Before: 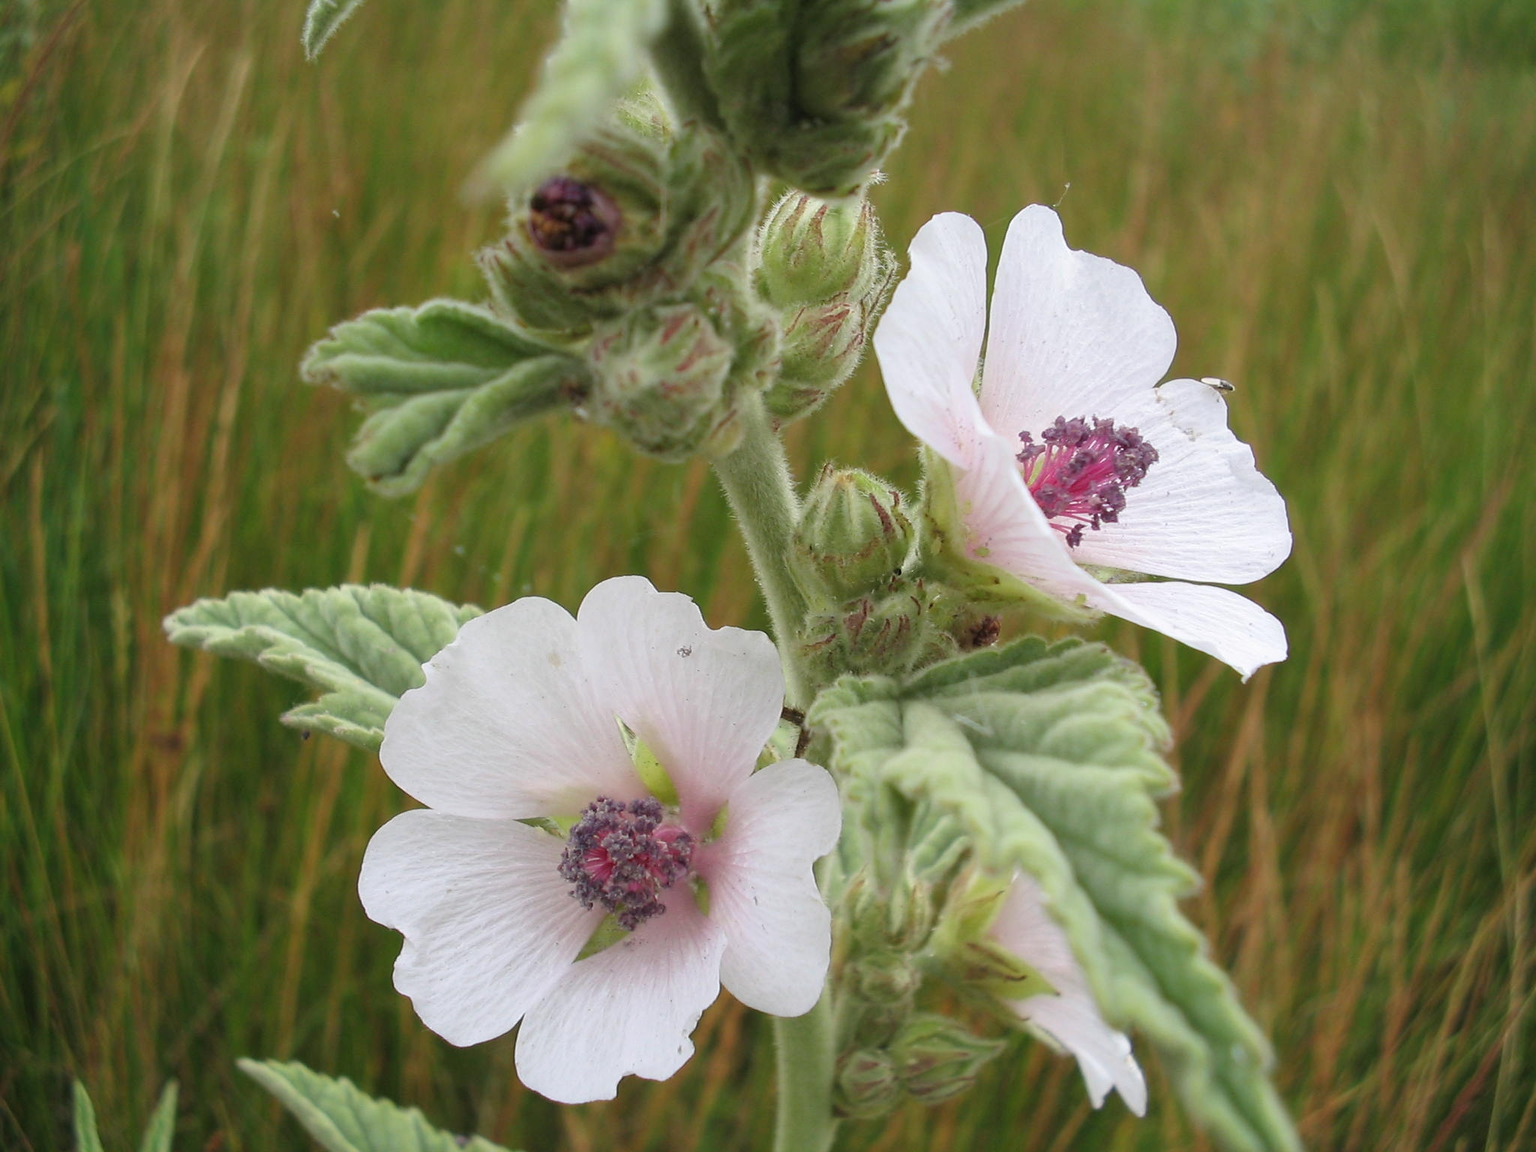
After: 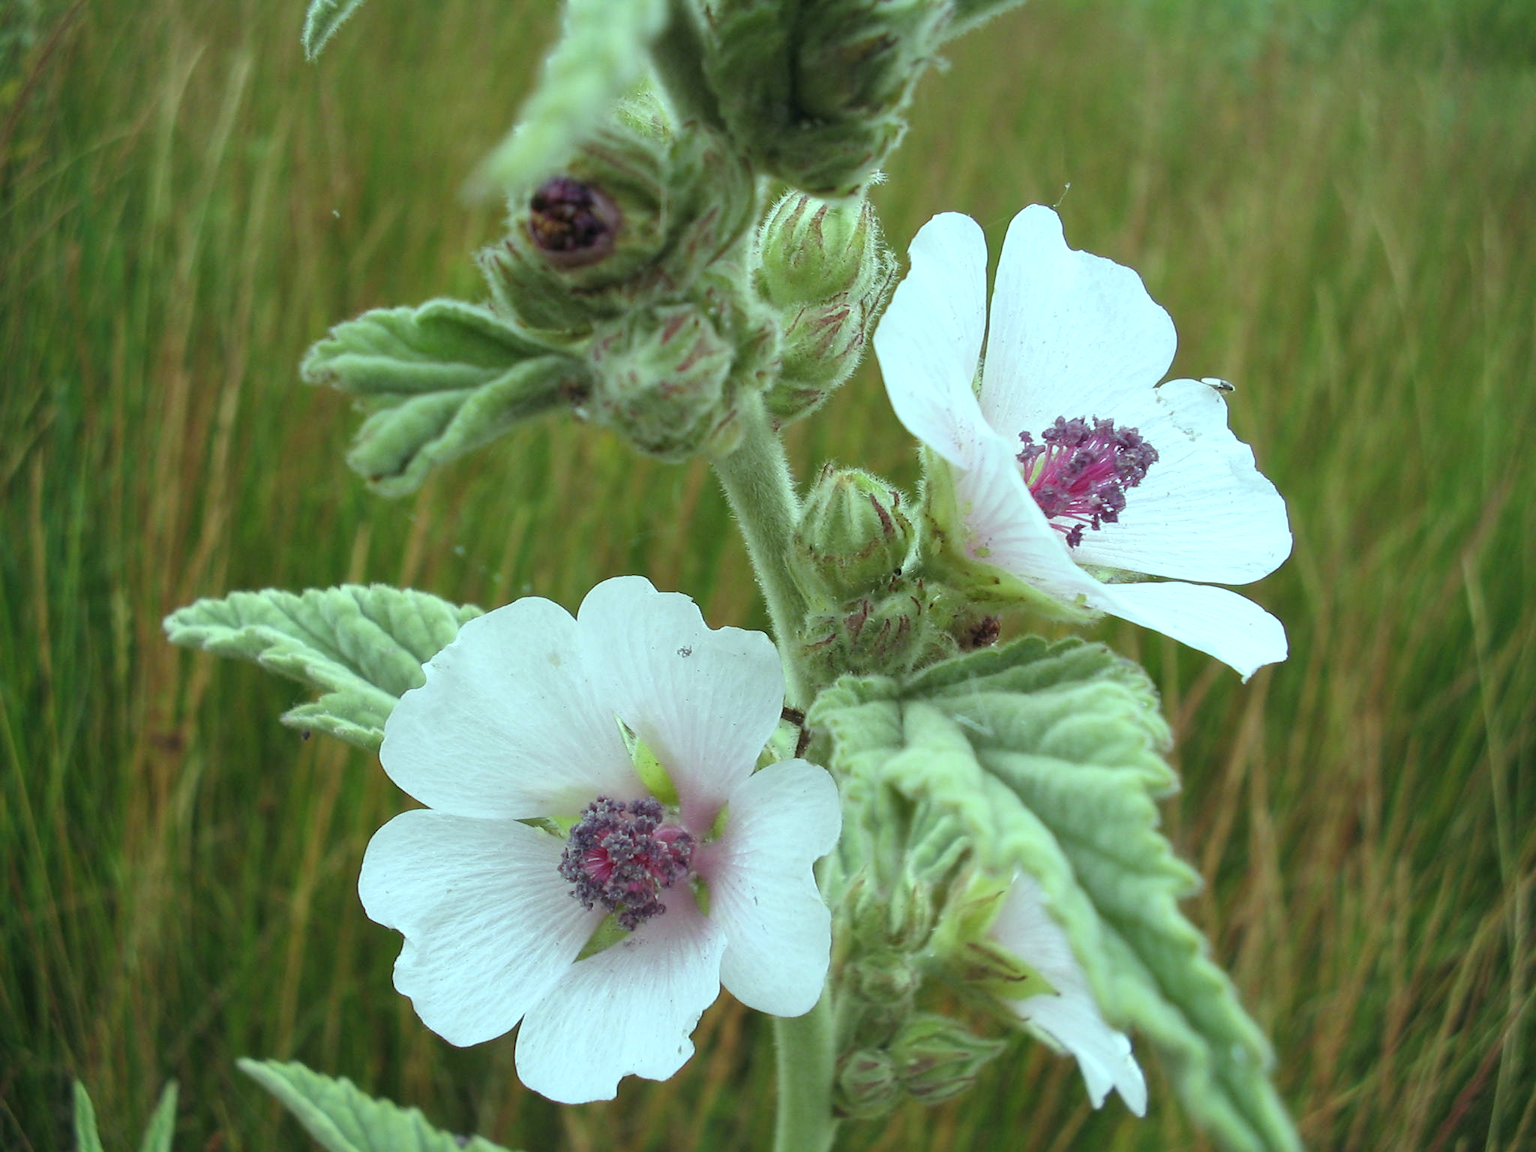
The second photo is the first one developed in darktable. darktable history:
local contrast: mode bilateral grid, contrast 100, coarseness 100, detail 108%, midtone range 0.2
color balance: mode lift, gamma, gain (sRGB), lift [0.997, 0.979, 1.021, 1.011], gamma [1, 1.084, 0.916, 0.998], gain [1, 0.87, 1.13, 1.101], contrast 4.55%, contrast fulcrum 38.24%, output saturation 104.09%
